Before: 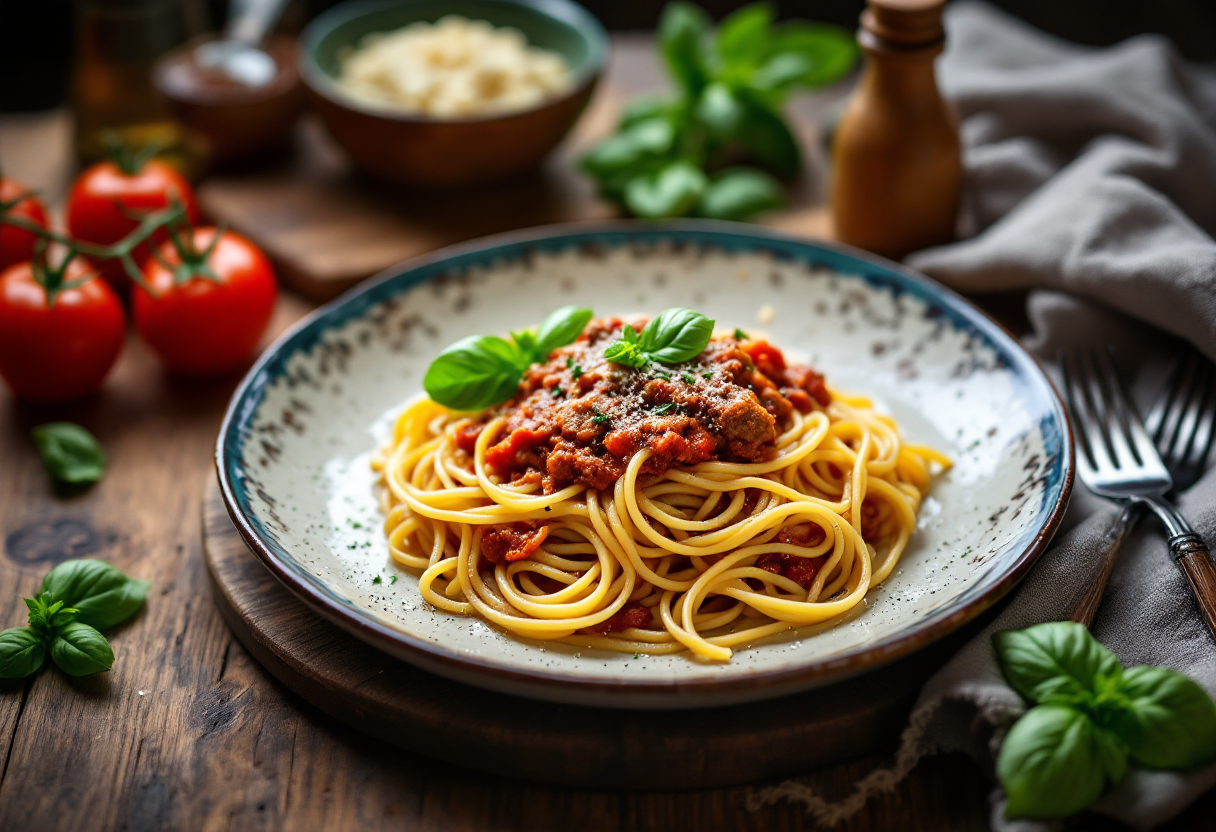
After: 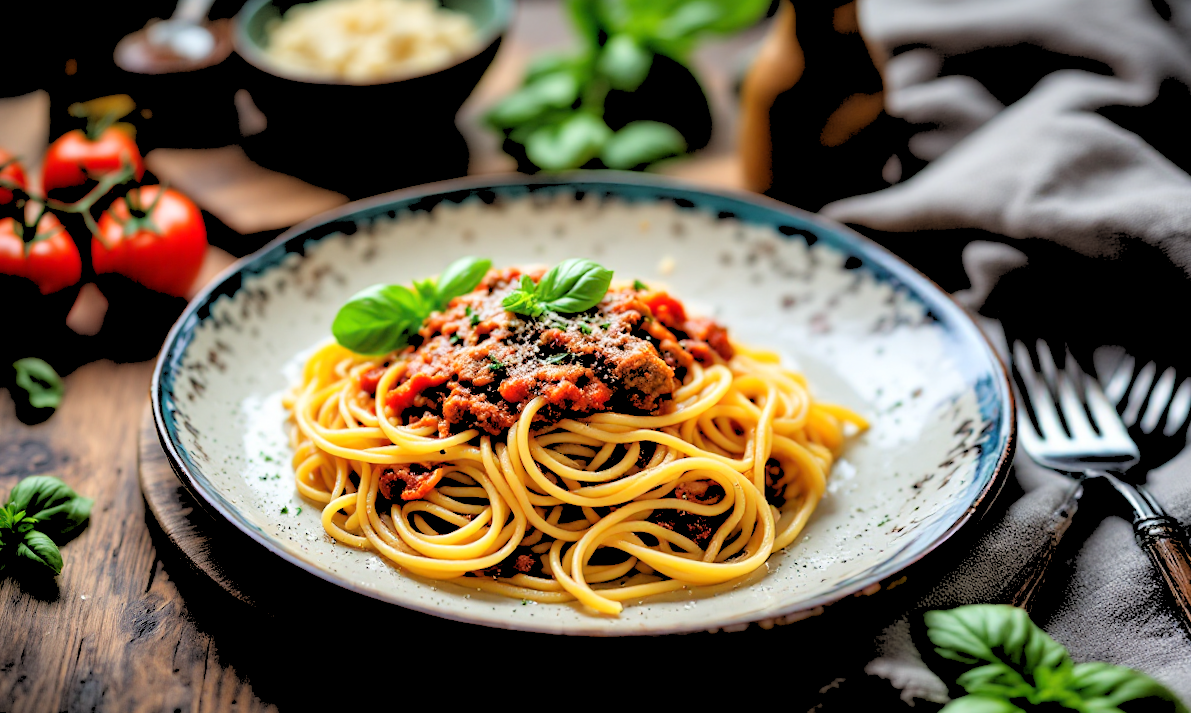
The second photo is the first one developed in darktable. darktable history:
rotate and perspective: rotation 1.69°, lens shift (vertical) -0.023, lens shift (horizontal) -0.291, crop left 0.025, crop right 0.988, crop top 0.092, crop bottom 0.842
rgb levels: levels [[0.027, 0.429, 0.996], [0, 0.5, 1], [0, 0.5, 1]]
